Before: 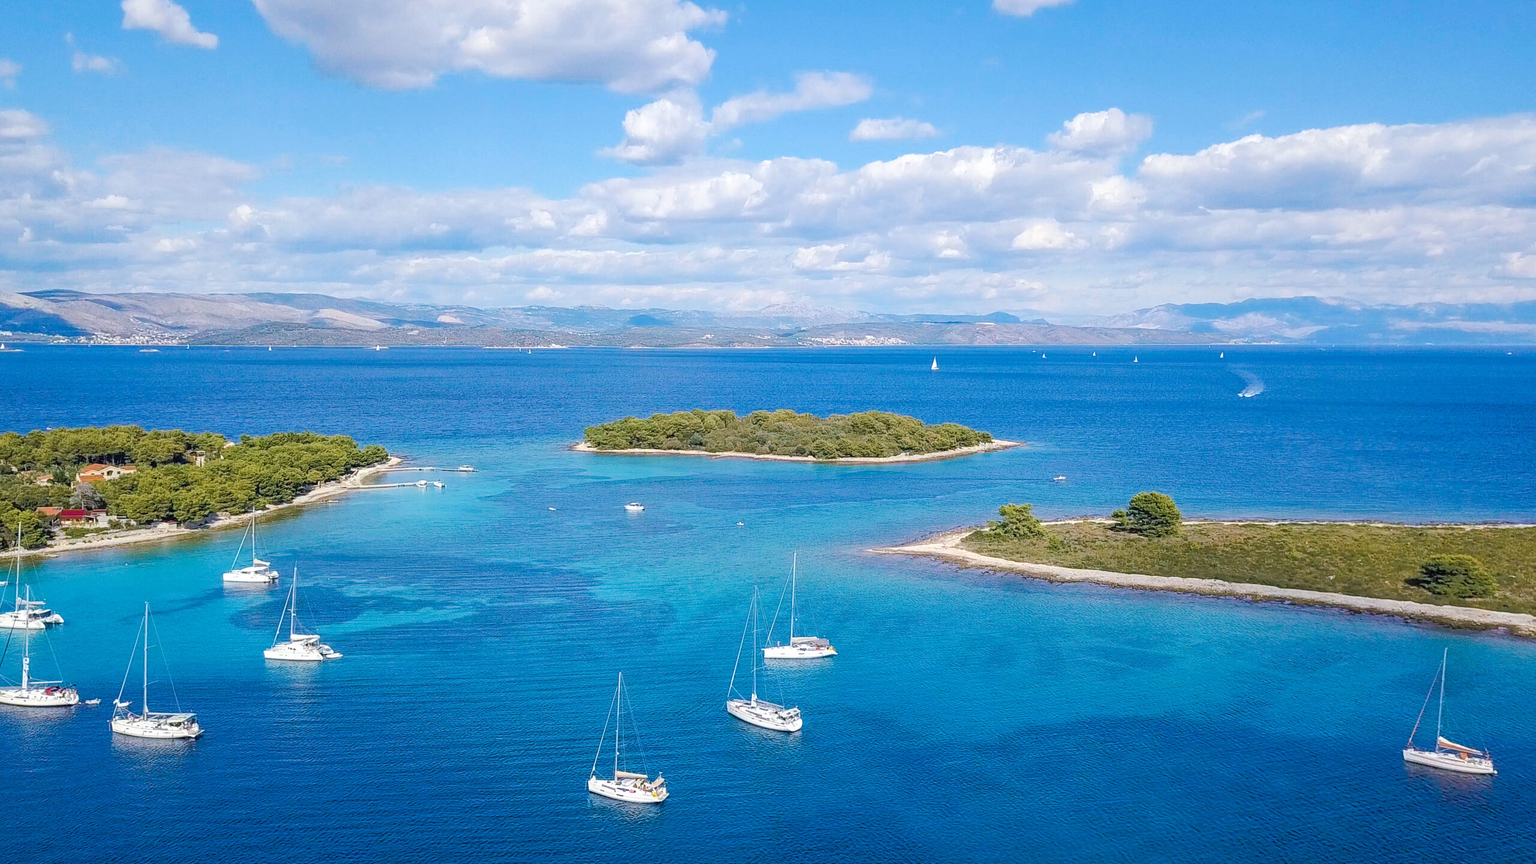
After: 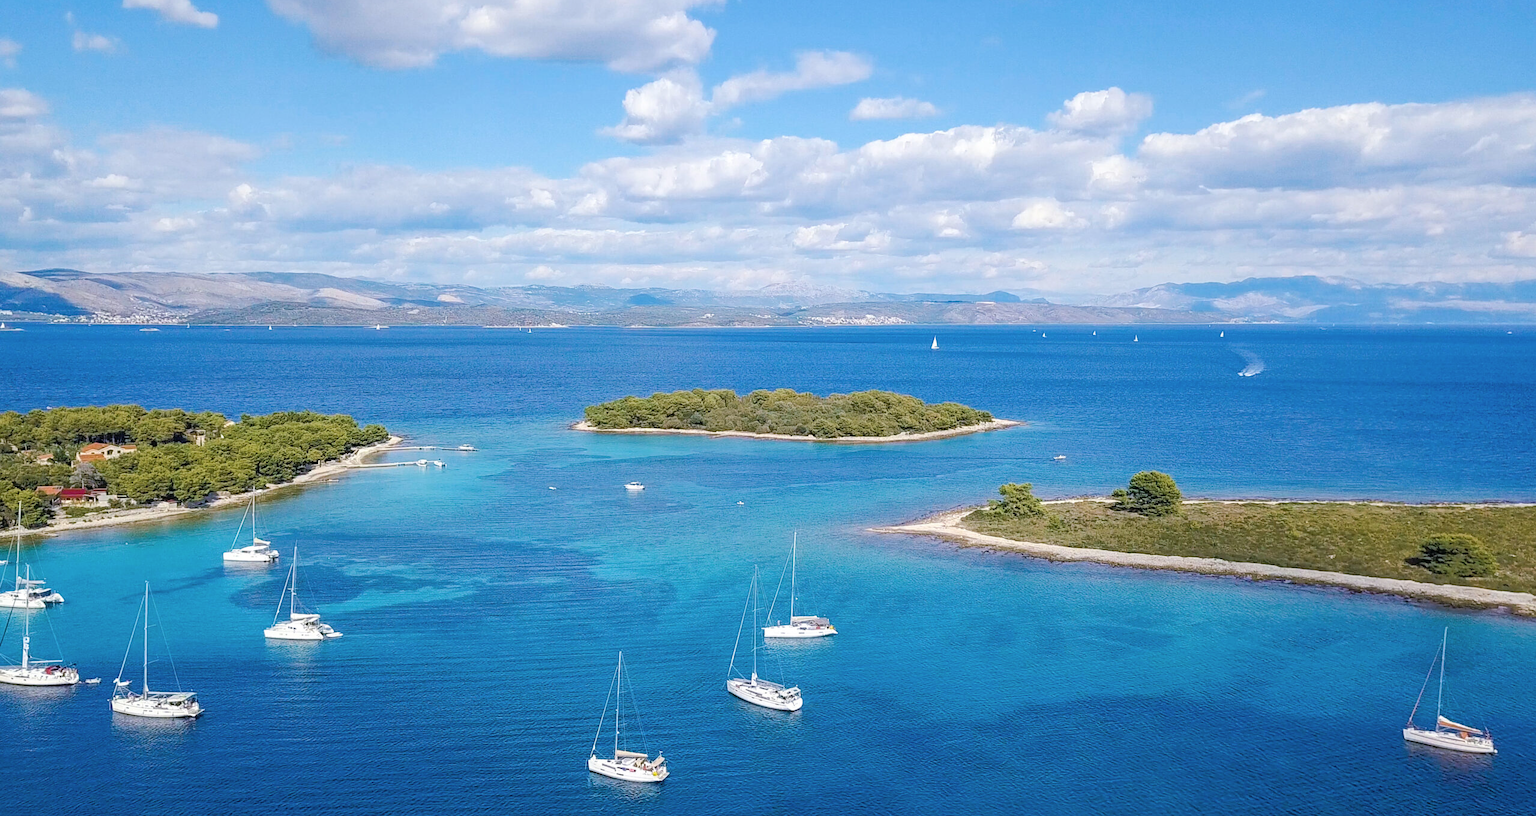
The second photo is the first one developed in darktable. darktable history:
crop and rotate: top 2.479%, bottom 3.018%
contrast brightness saturation: contrast 0.01, saturation -0.05
